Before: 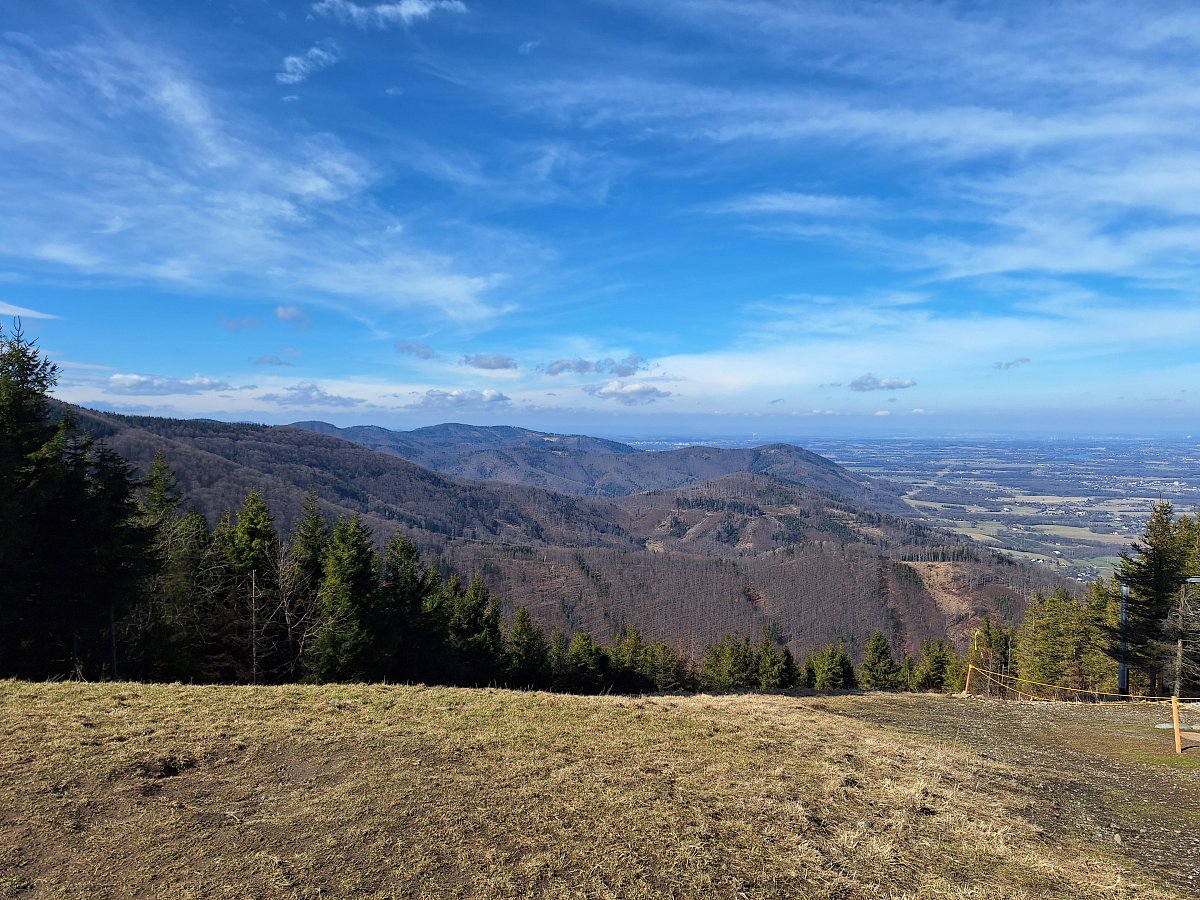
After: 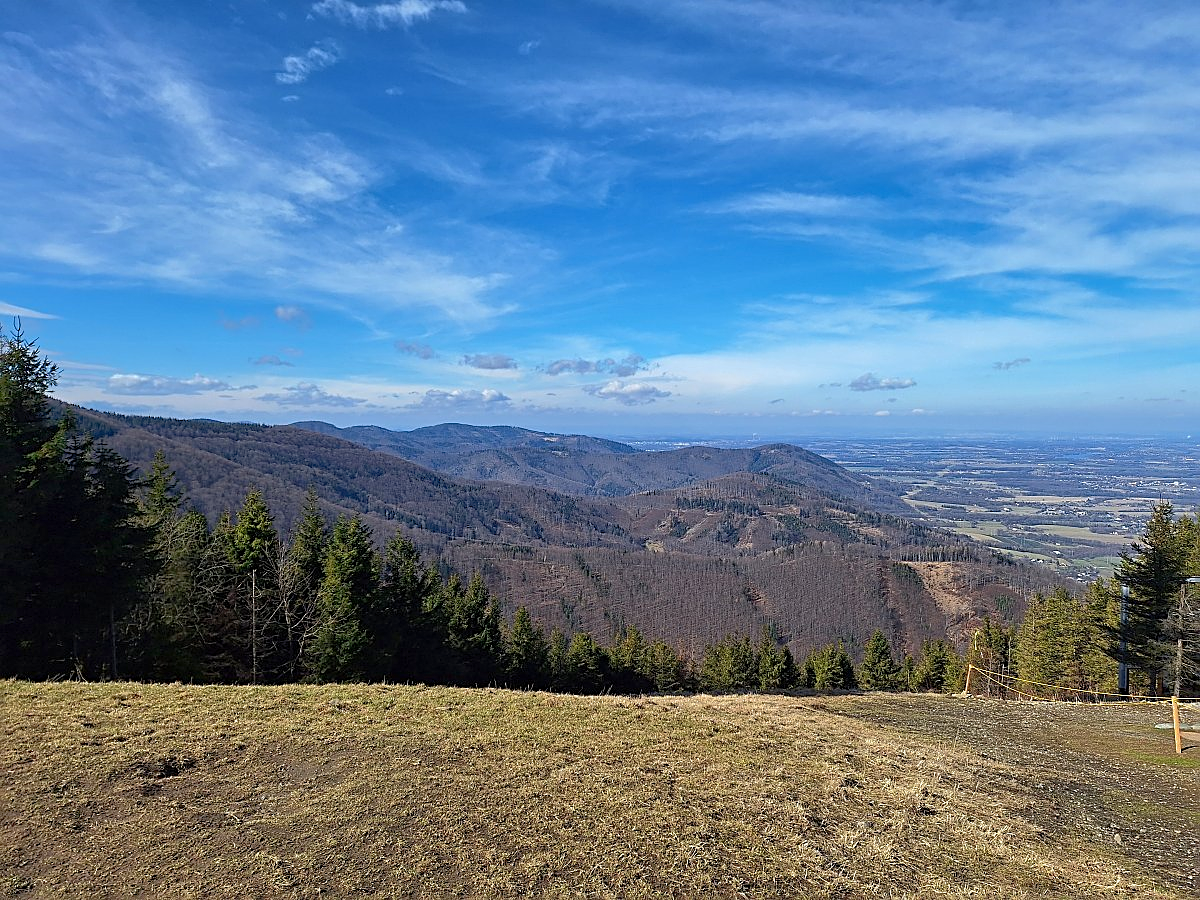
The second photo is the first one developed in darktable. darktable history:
shadows and highlights: on, module defaults
contrast brightness saturation: contrast 0.083, saturation 0.022
sharpen: on, module defaults
